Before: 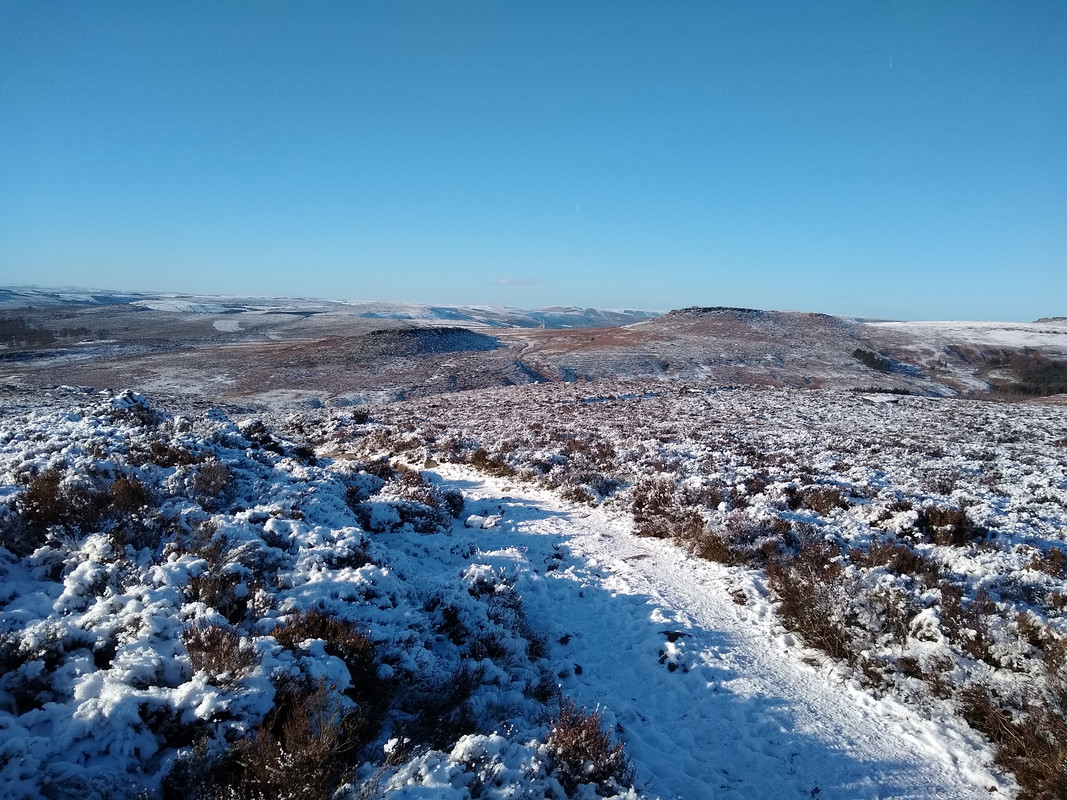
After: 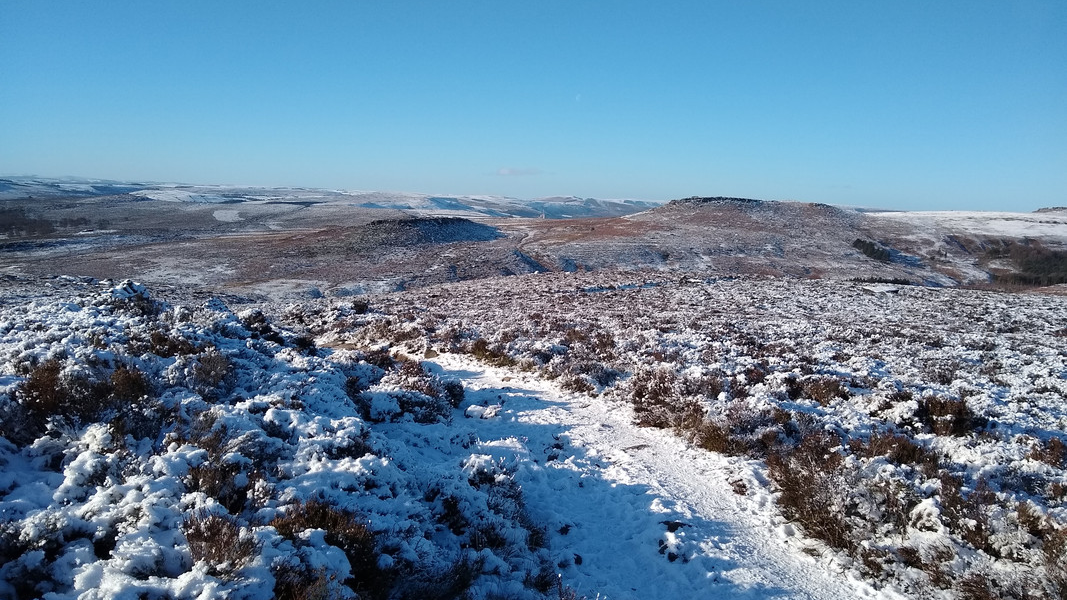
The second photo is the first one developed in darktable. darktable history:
exposure: black level correction 0, compensate exposure bias true, compensate highlight preservation false
crop: top 13.819%, bottom 11.169%
